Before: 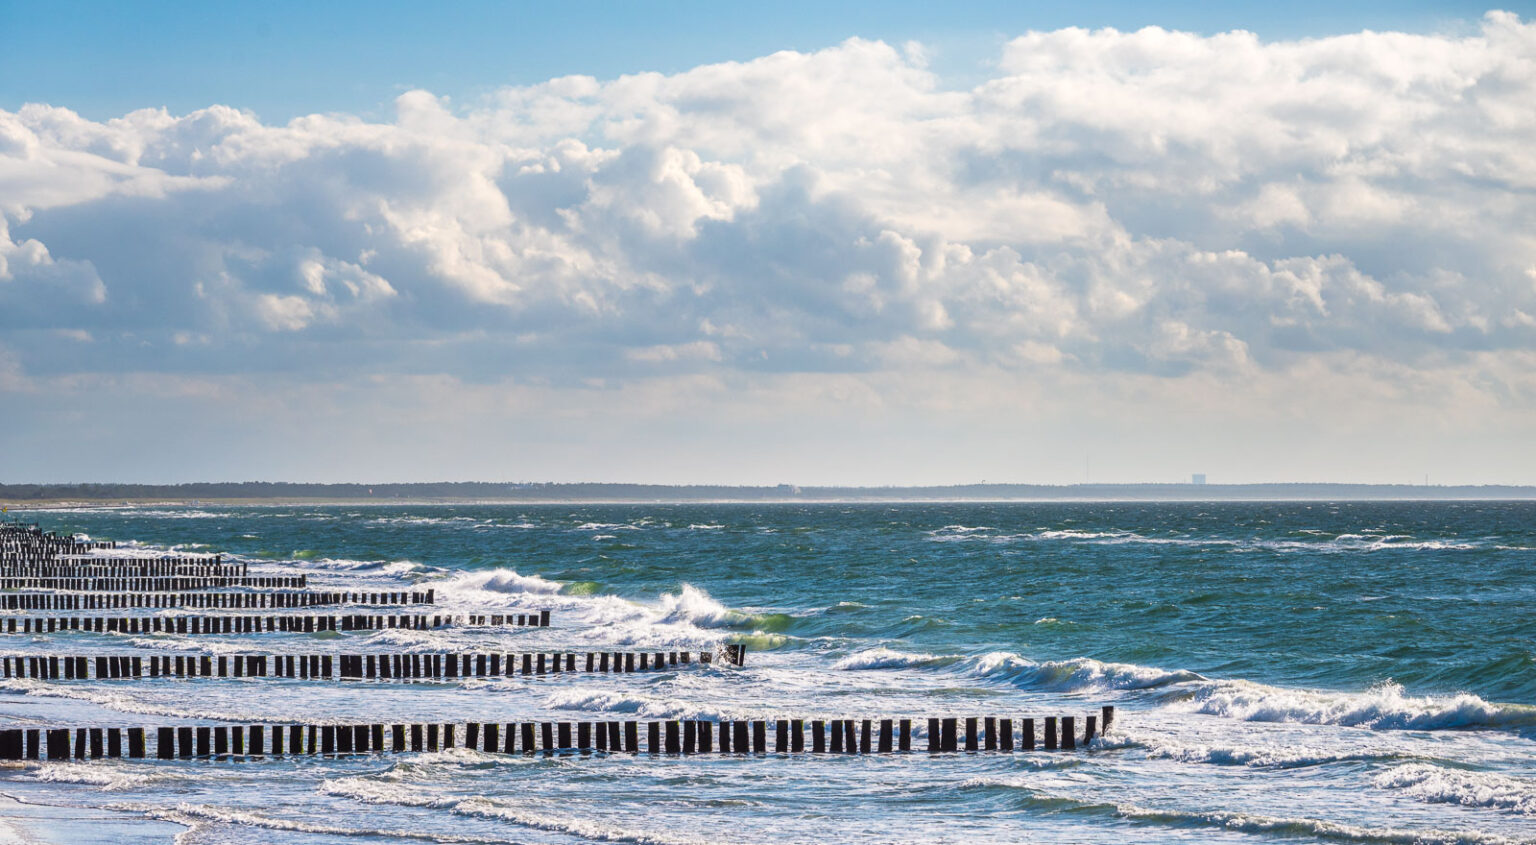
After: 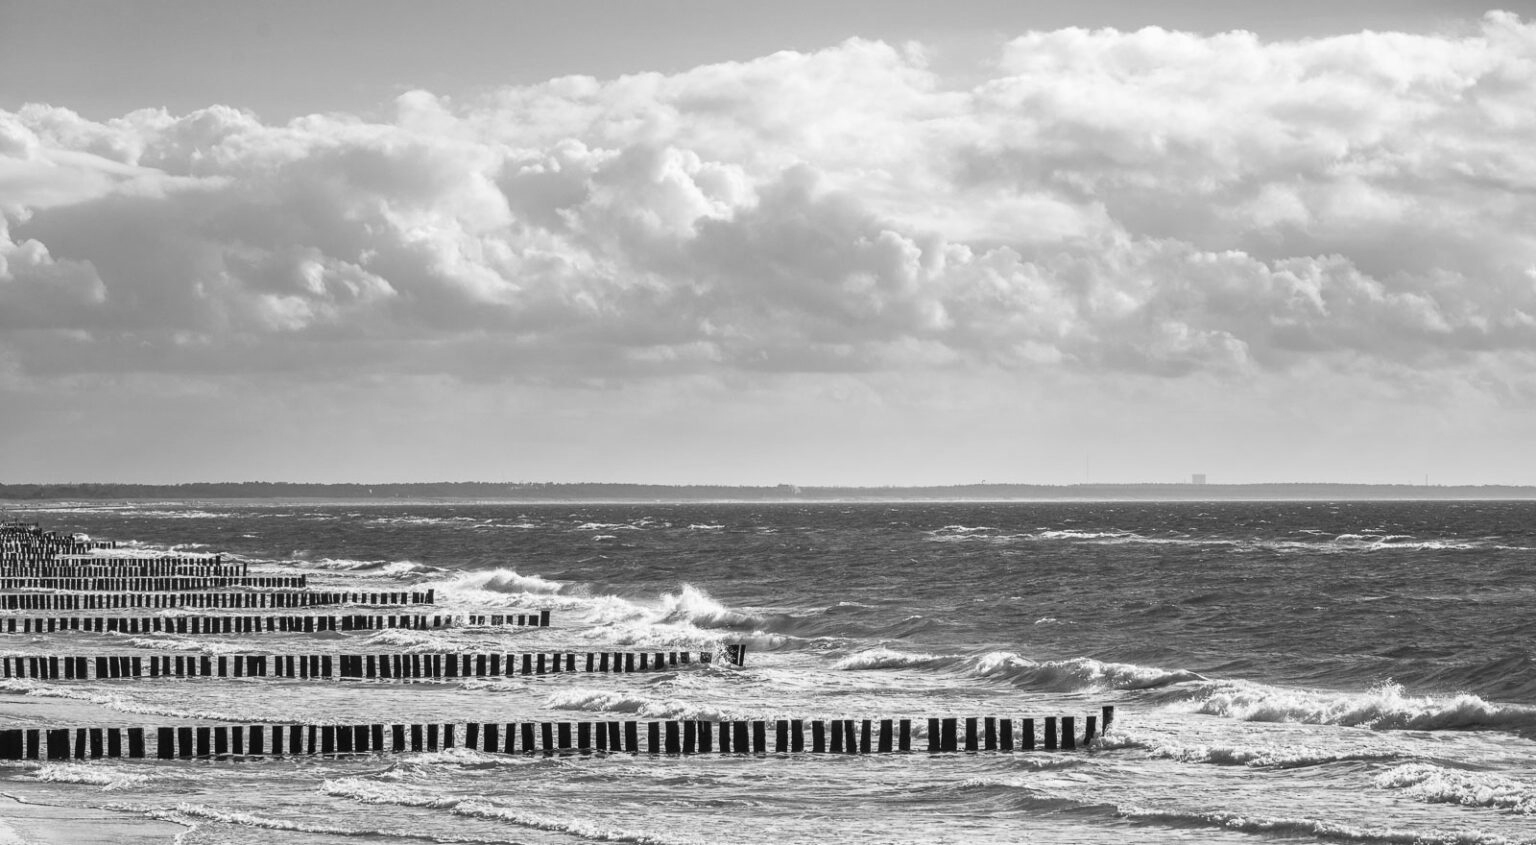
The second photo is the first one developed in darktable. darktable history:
monochrome: a -6.99, b 35.61, size 1.4
white balance: red 1.045, blue 0.932
